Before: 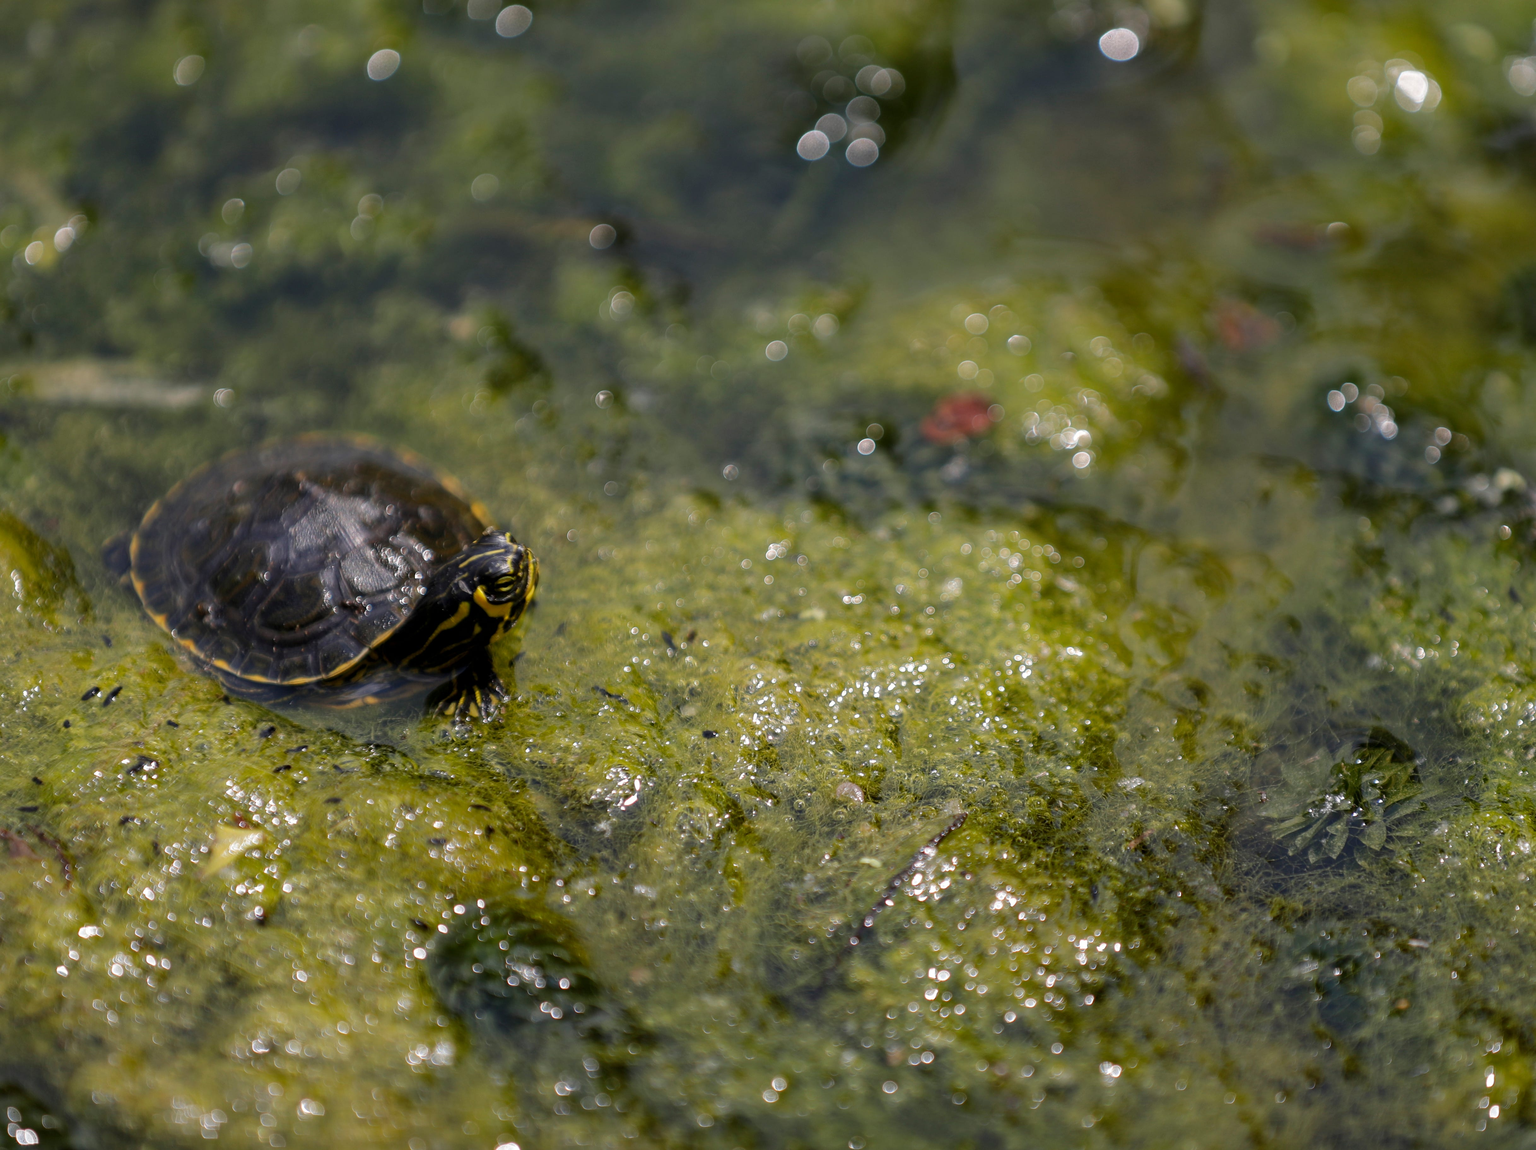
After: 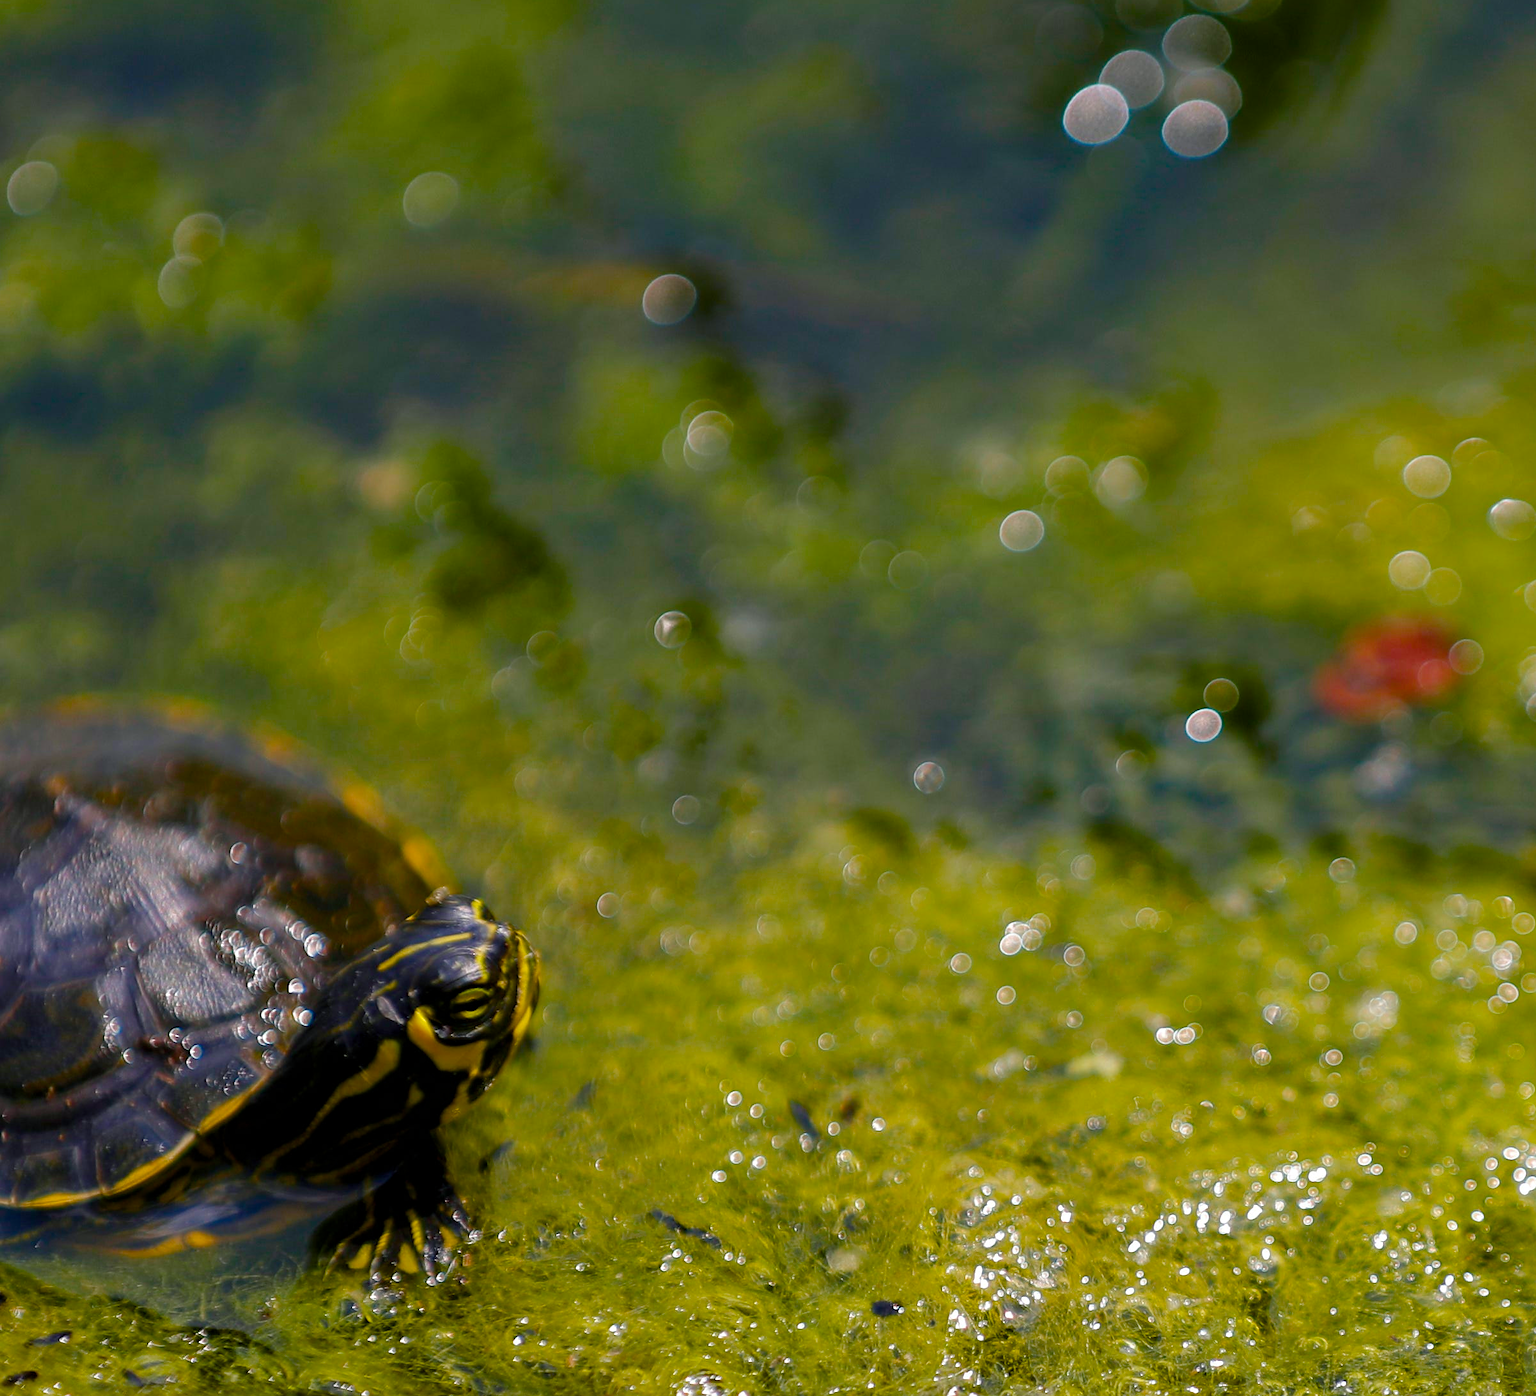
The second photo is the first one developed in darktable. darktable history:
color balance rgb: shadows lift › chroma 1.041%, shadows lift › hue 217.42°, linear chroma grading › global chroma 22.502%, perceptual saturation grading › global saturation 20%, perceptual saturation grading › highlights -25.577%, perceptual saturation grading › shadows 50.385%, global vibrance 20%
sharpen: radius 1.478, amount 0.4, threshold 1.686
tone equalizer: edges refinement/feathering 500, mask exposure compensation -1.57 EV, preserve details no
crop: left 17.751%, top 7.753%, right 32.902%, bottom 32.324%
